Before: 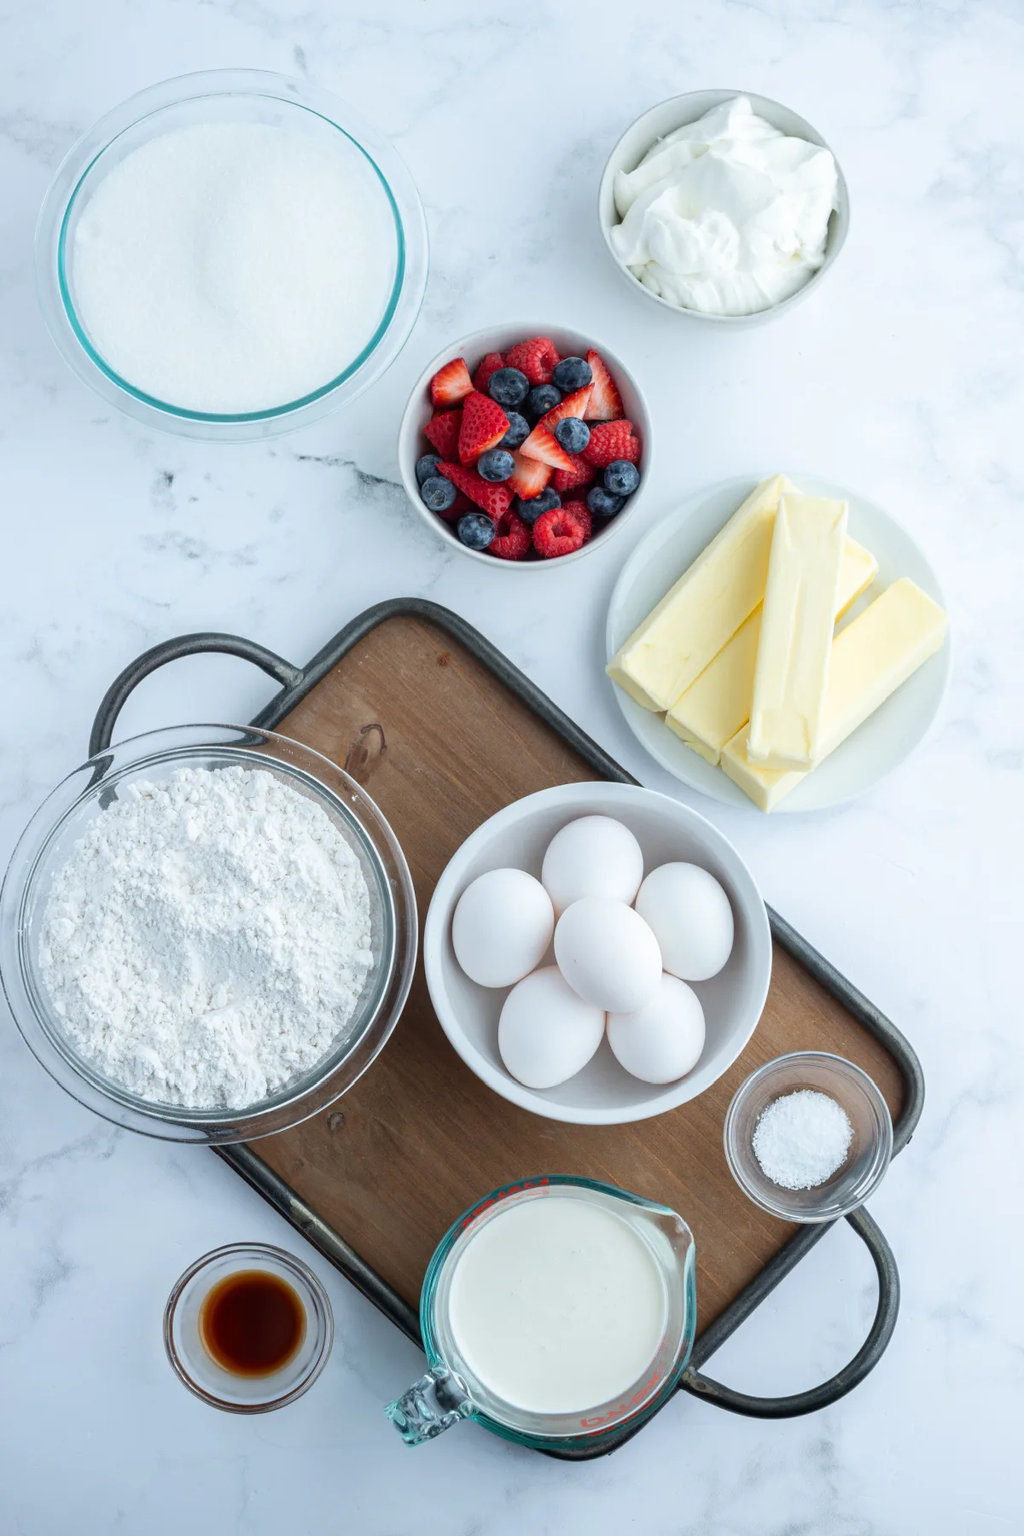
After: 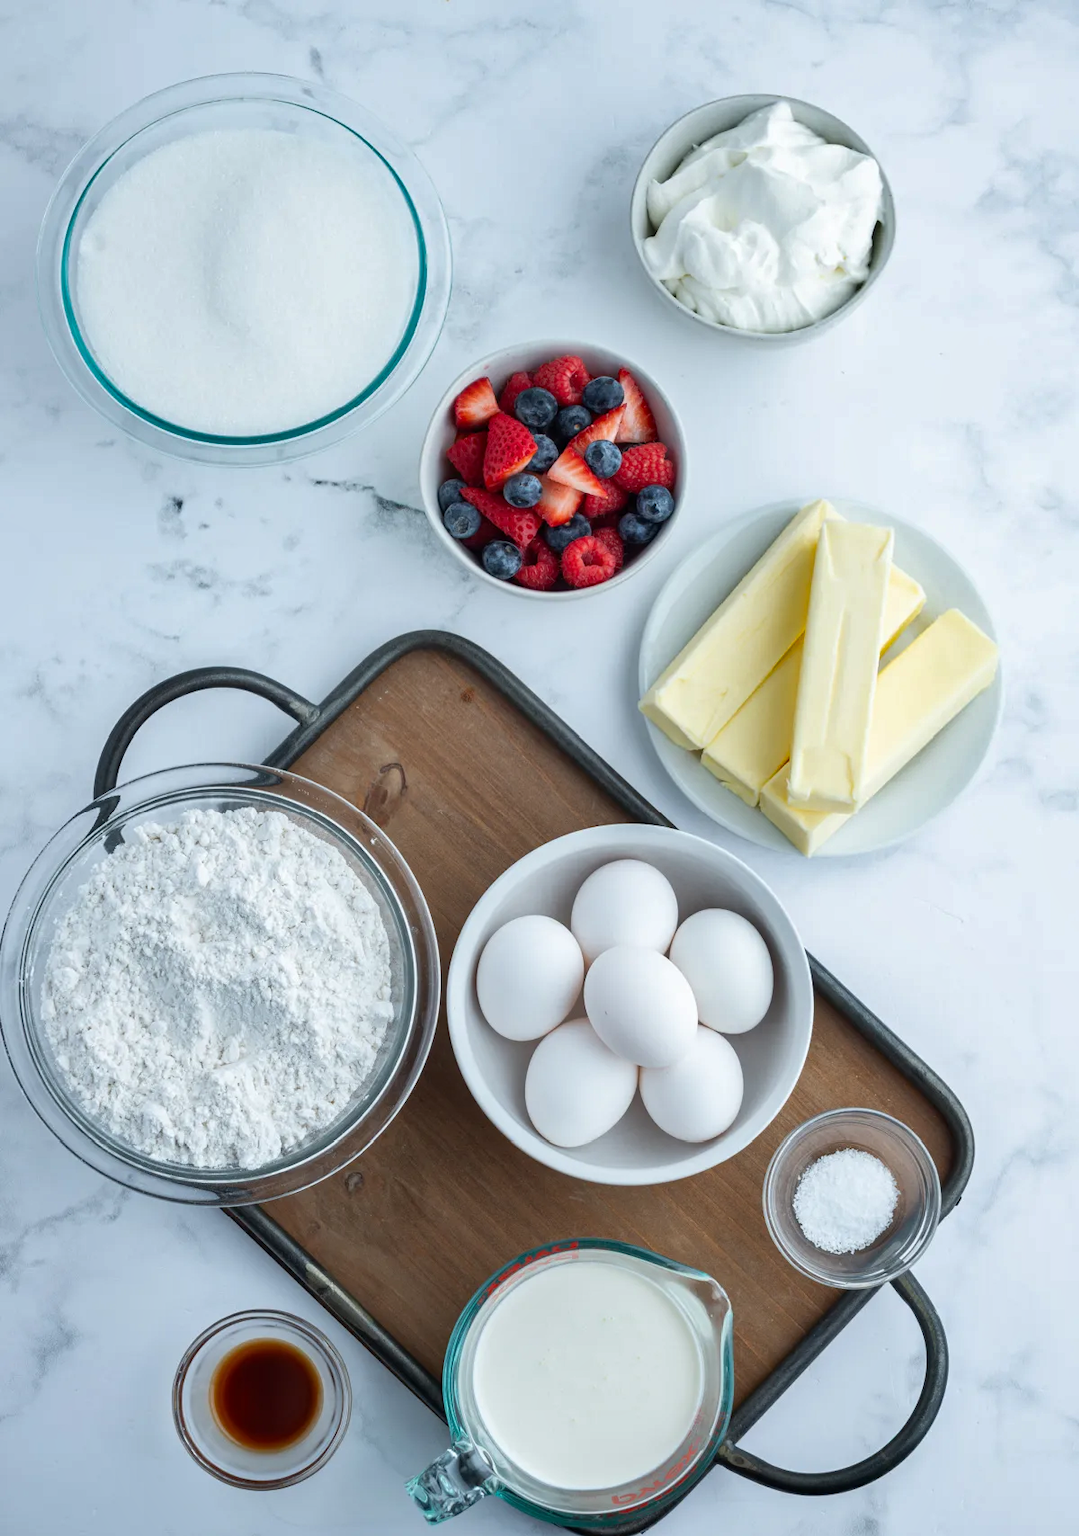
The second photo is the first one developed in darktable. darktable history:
shadows and highlights: shadows 60, soften with gaussian
crop and rotate: top 0%, bottom 5.097%
